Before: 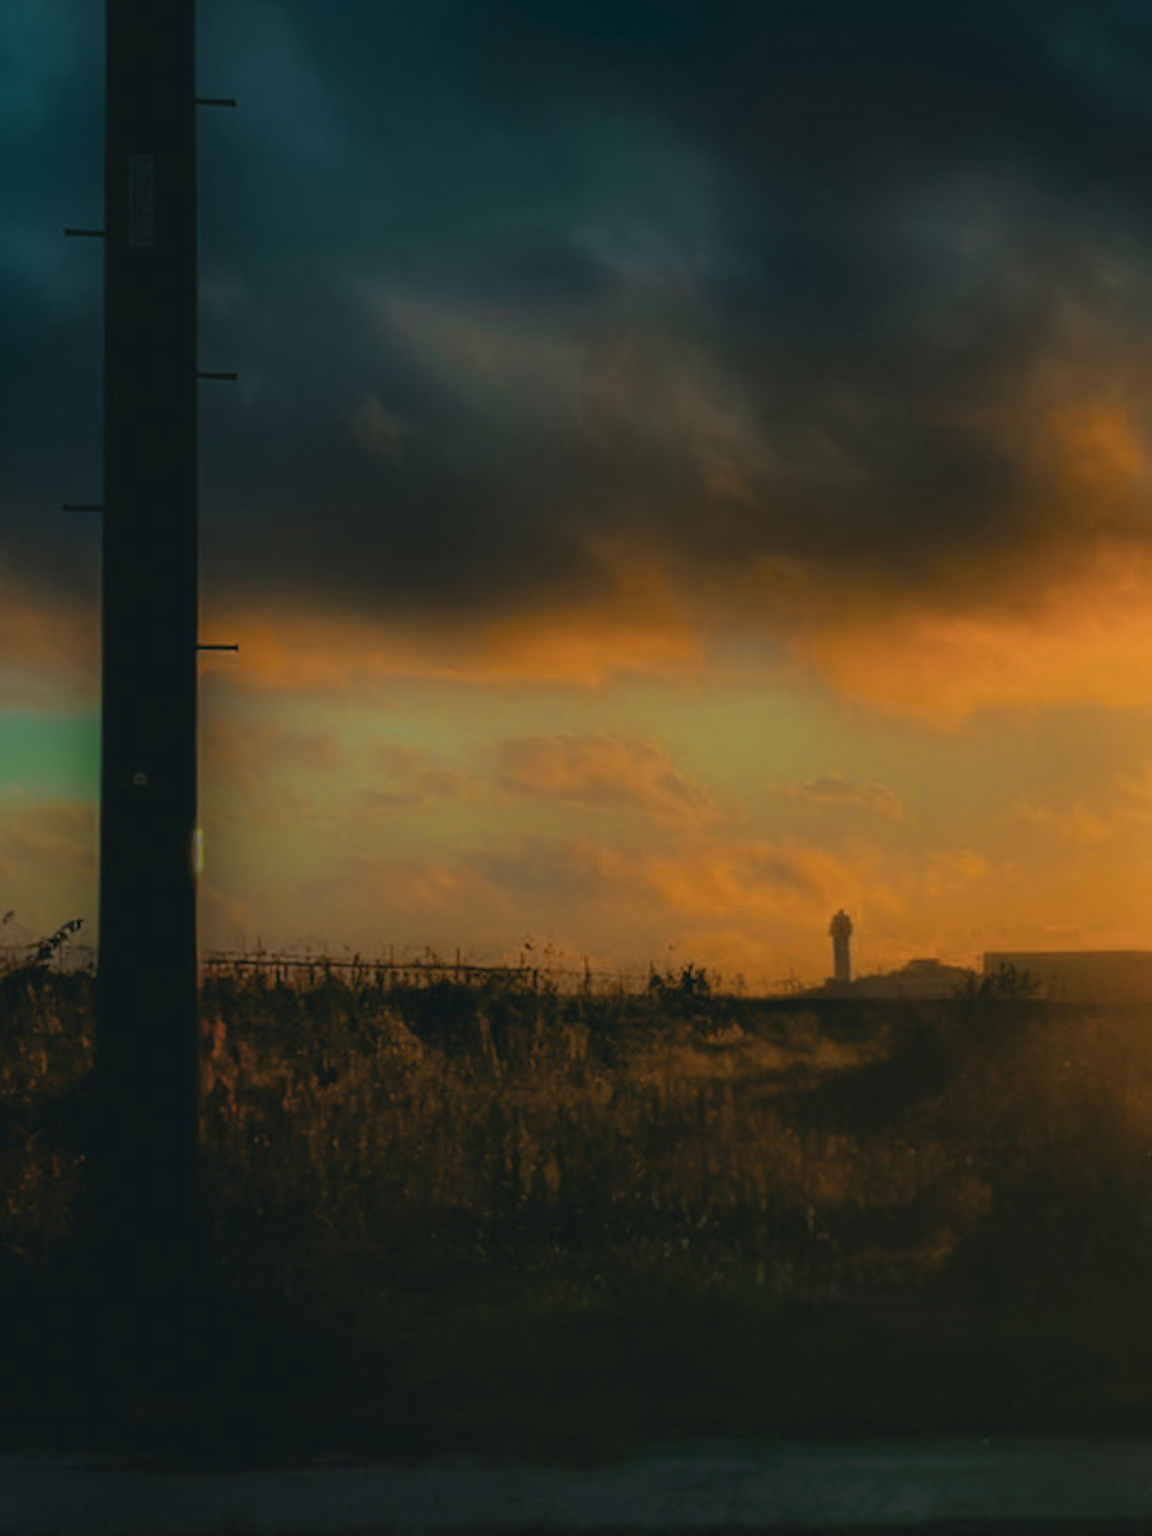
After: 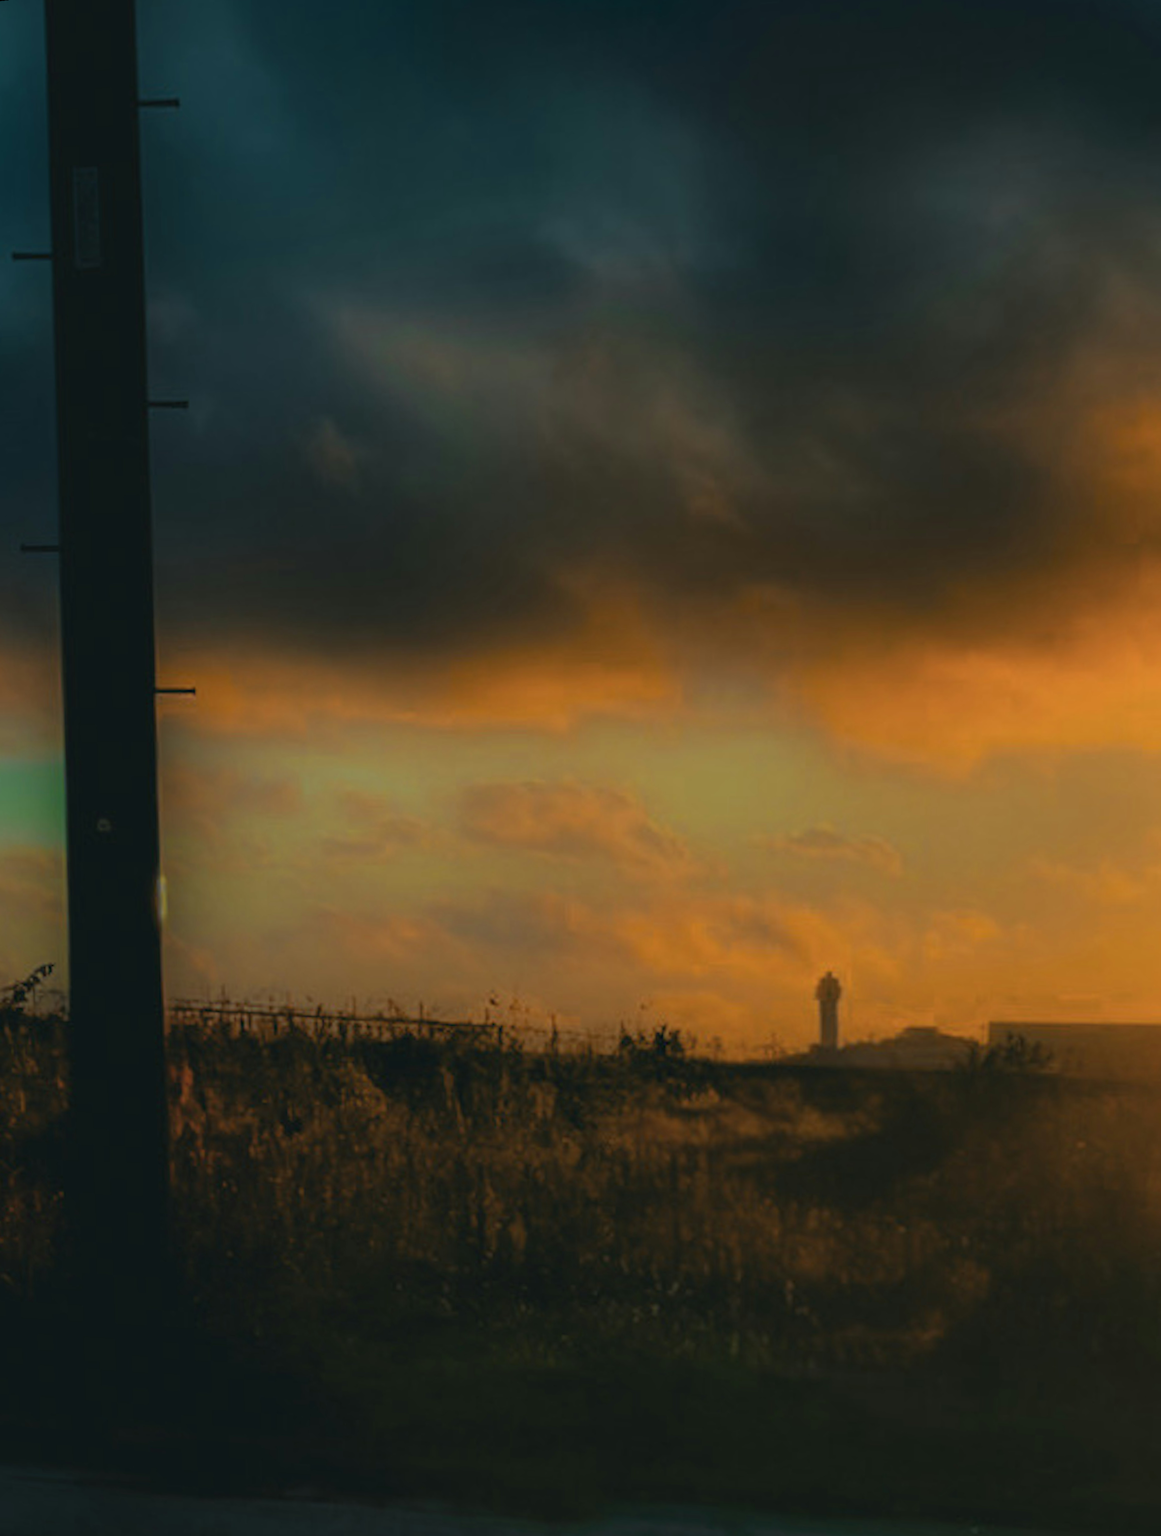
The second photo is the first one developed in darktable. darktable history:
rotate and perspective: rotation 0.062°, lens shift (vertical) 0.115, lens shift (horizontal) -0.133, crop left 0.047, crop right 0.94, crop top 0.061, crop bottom 0.94
